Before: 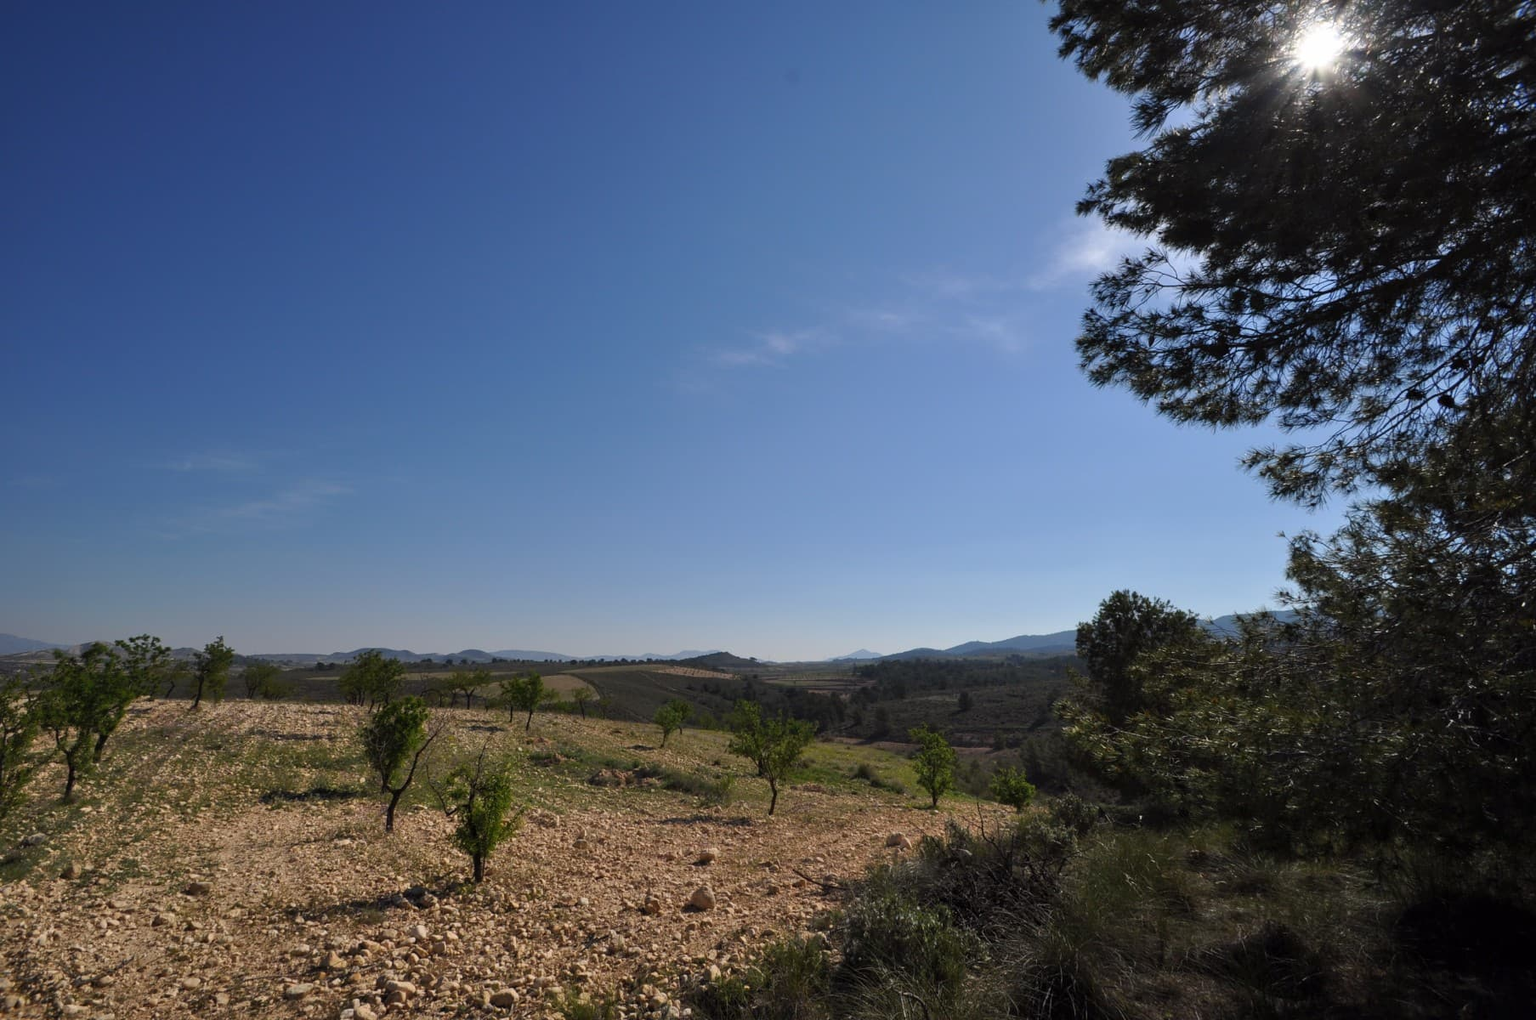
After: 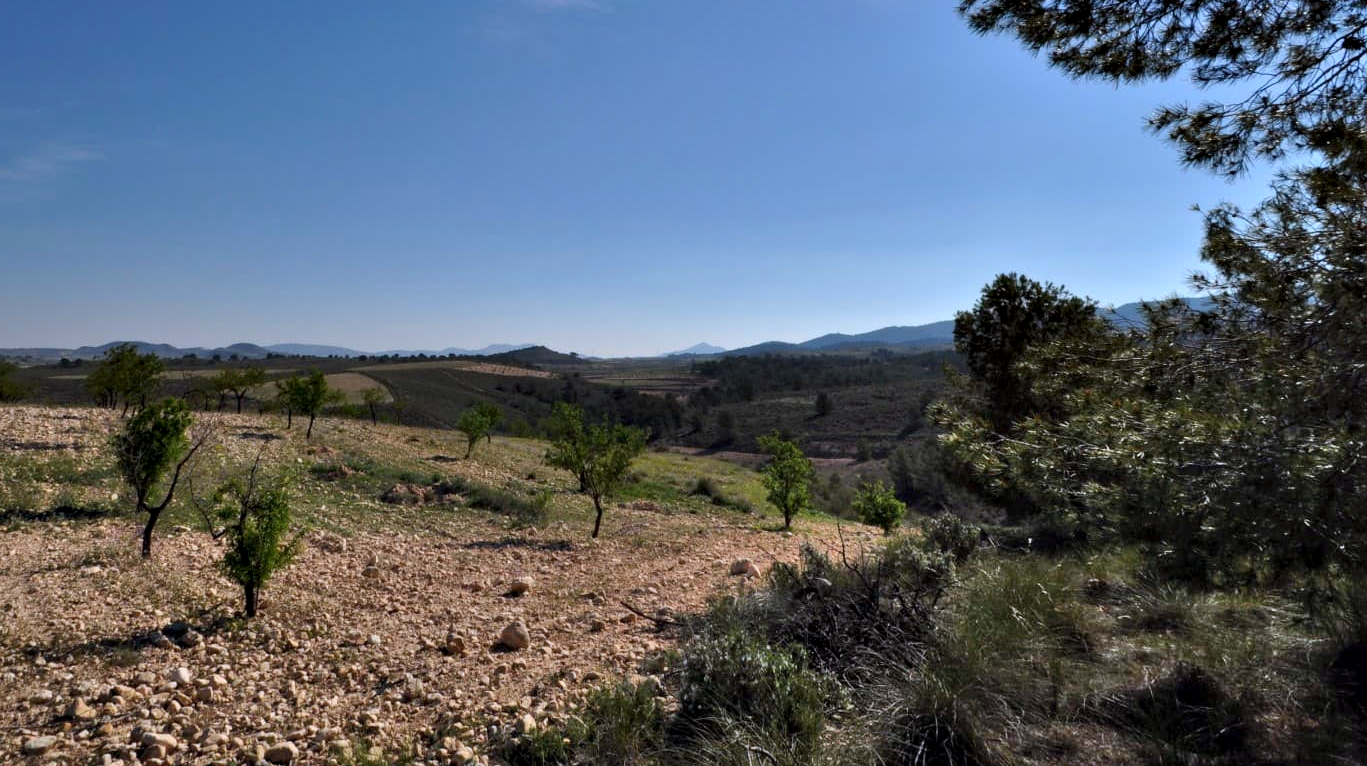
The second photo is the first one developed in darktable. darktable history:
exposure: exposure 0.014 EV, compensate highlight preservation false
crop and rotate: left 17.299%, top 35.115%, right 7.015%, bottom 1.024%
color correction: highlights a* -0.772, highlights b* -8.92
contrast equalizer: octaves 7, y [[0.528, 0.548, 0.563, 0.562, 0.546, 0.526], [0.55 ×6], [0 ×6], [0 ×6], [0 ×6]]
shadows and highlights: soften with gaussian
